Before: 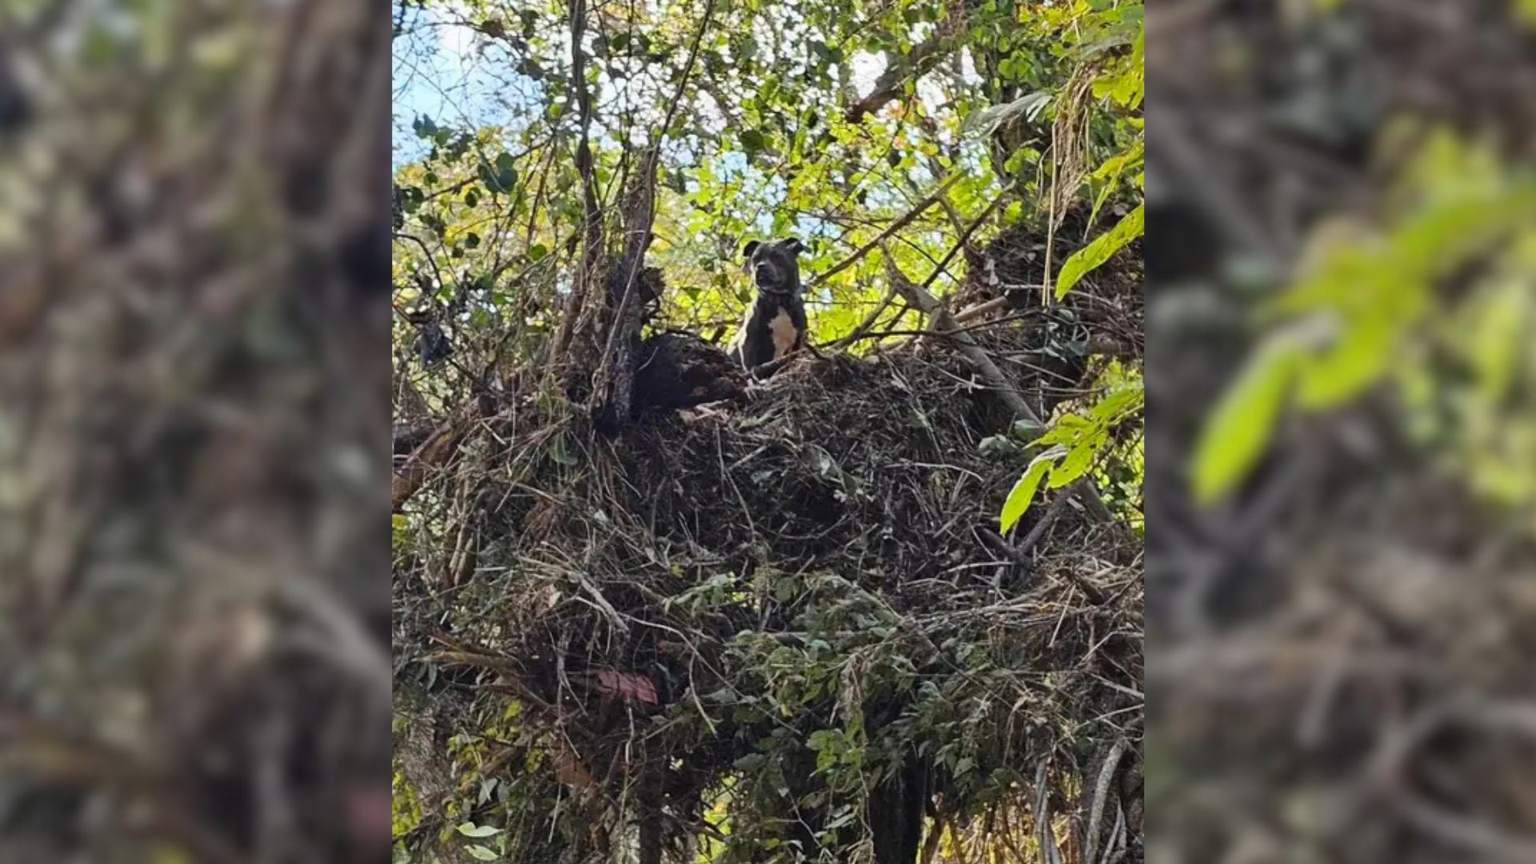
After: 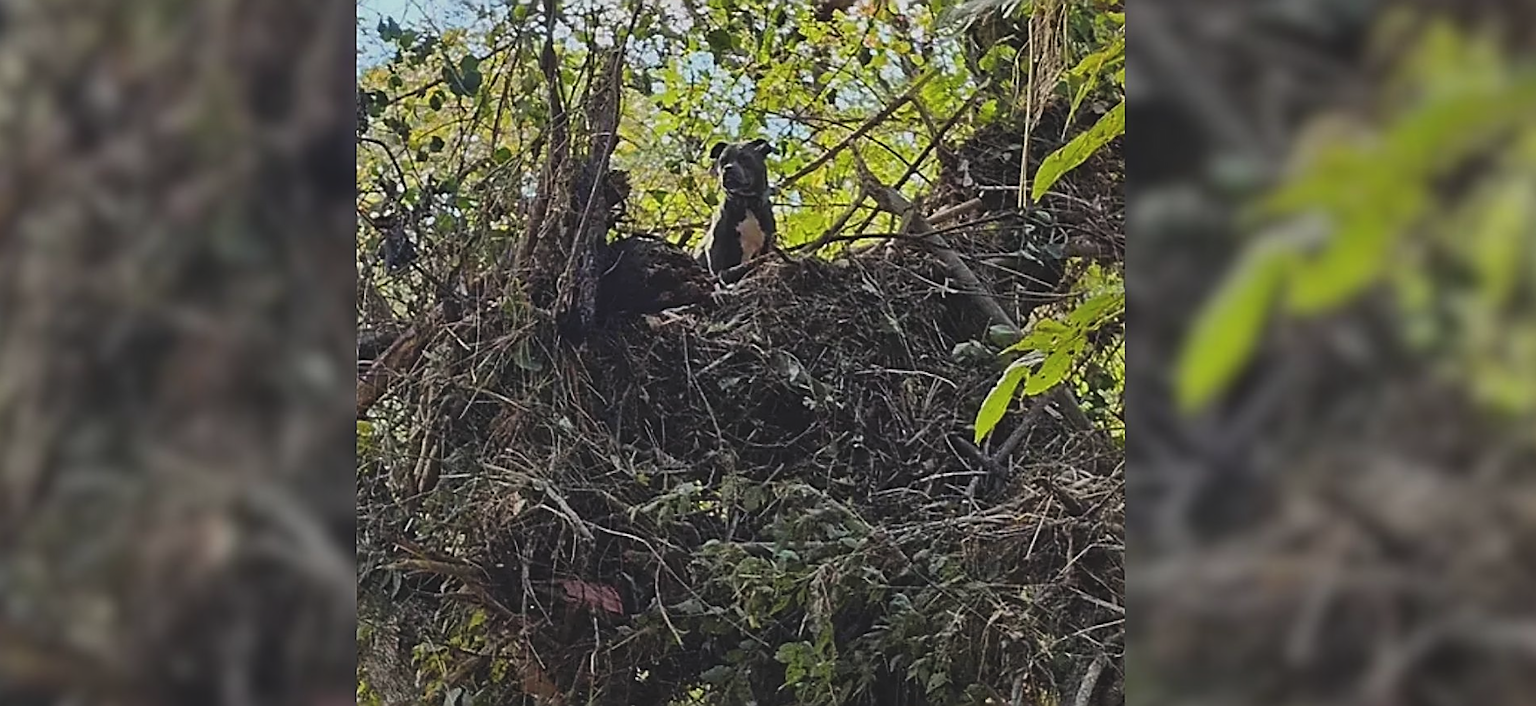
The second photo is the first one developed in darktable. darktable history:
exposure: black level correction -0.015, exposure -0.5 EV, compensate highlight preservation false
crop and rotate: left 1.814%, top 12.818%, right 0.25%, bottom 9.225%
sharpen: radius 1.685, amount 1.294
rotate and perspective: lens shift (horizontal) -0.055, automatic cropping off
